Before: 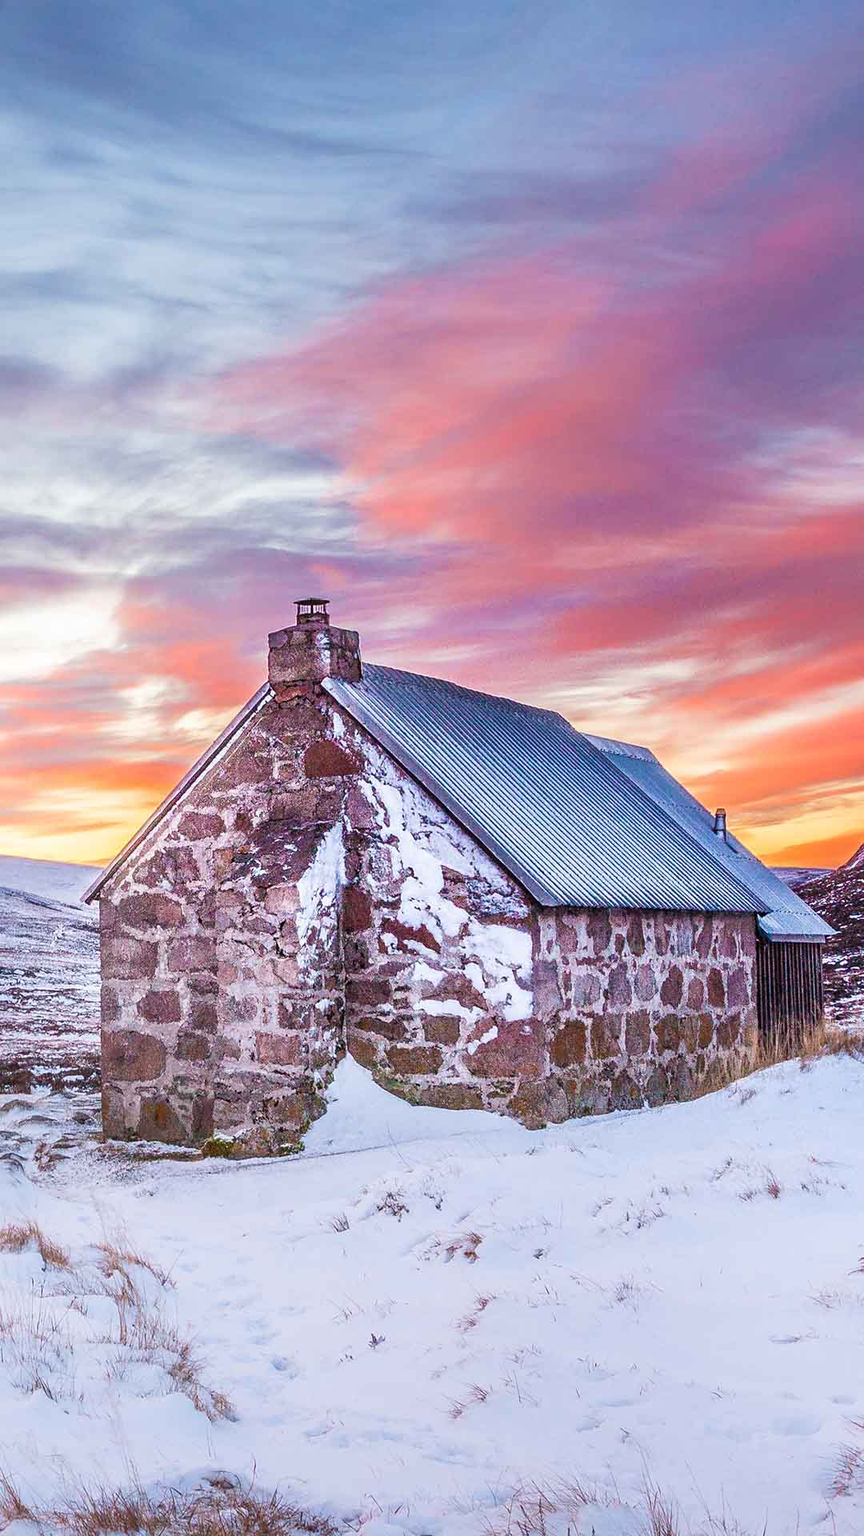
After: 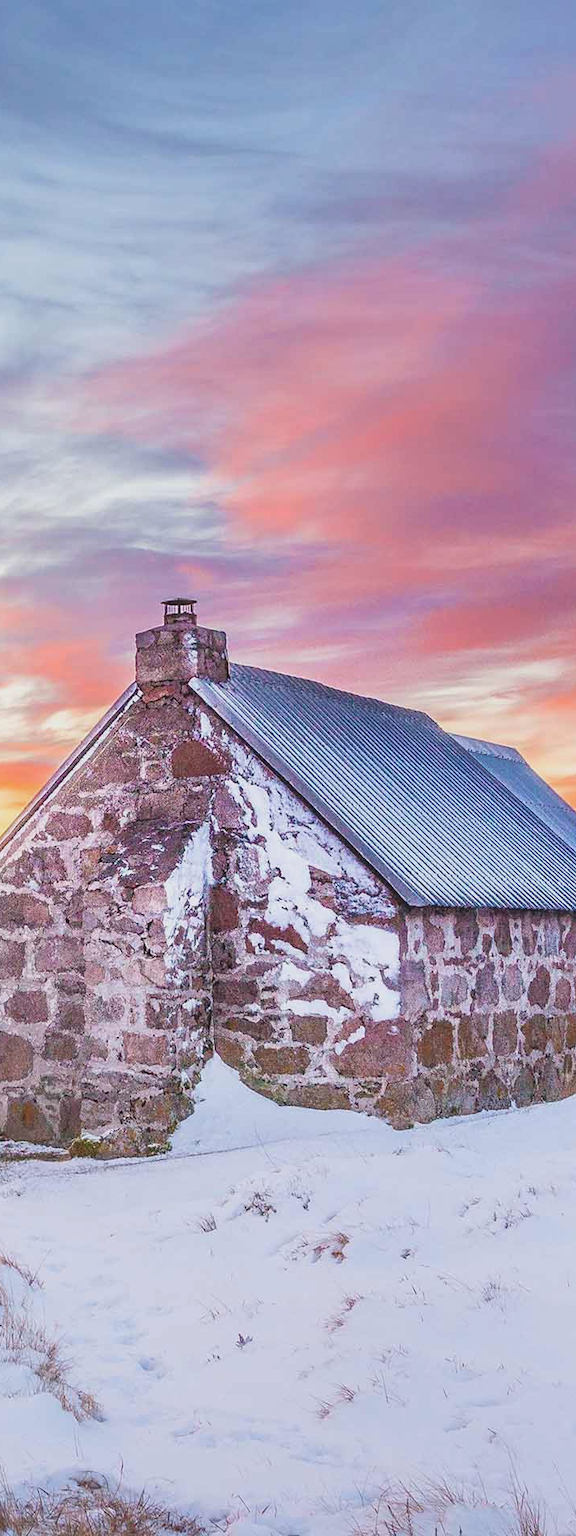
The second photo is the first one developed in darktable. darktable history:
crop and rotate: left 15.446%, right 17.836%
contrast brightness saturation: contrast -0.15, brightness 0.05, saturation -0.12
